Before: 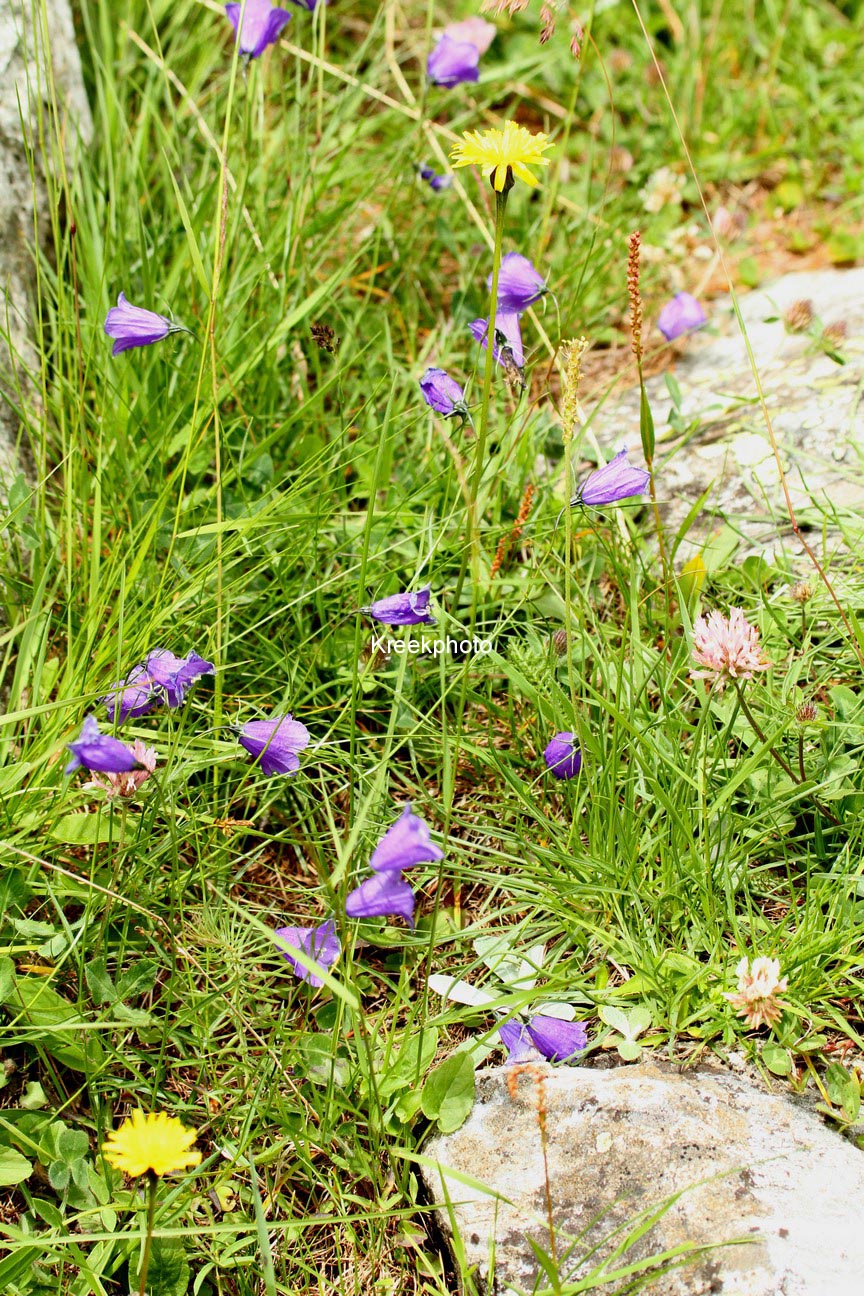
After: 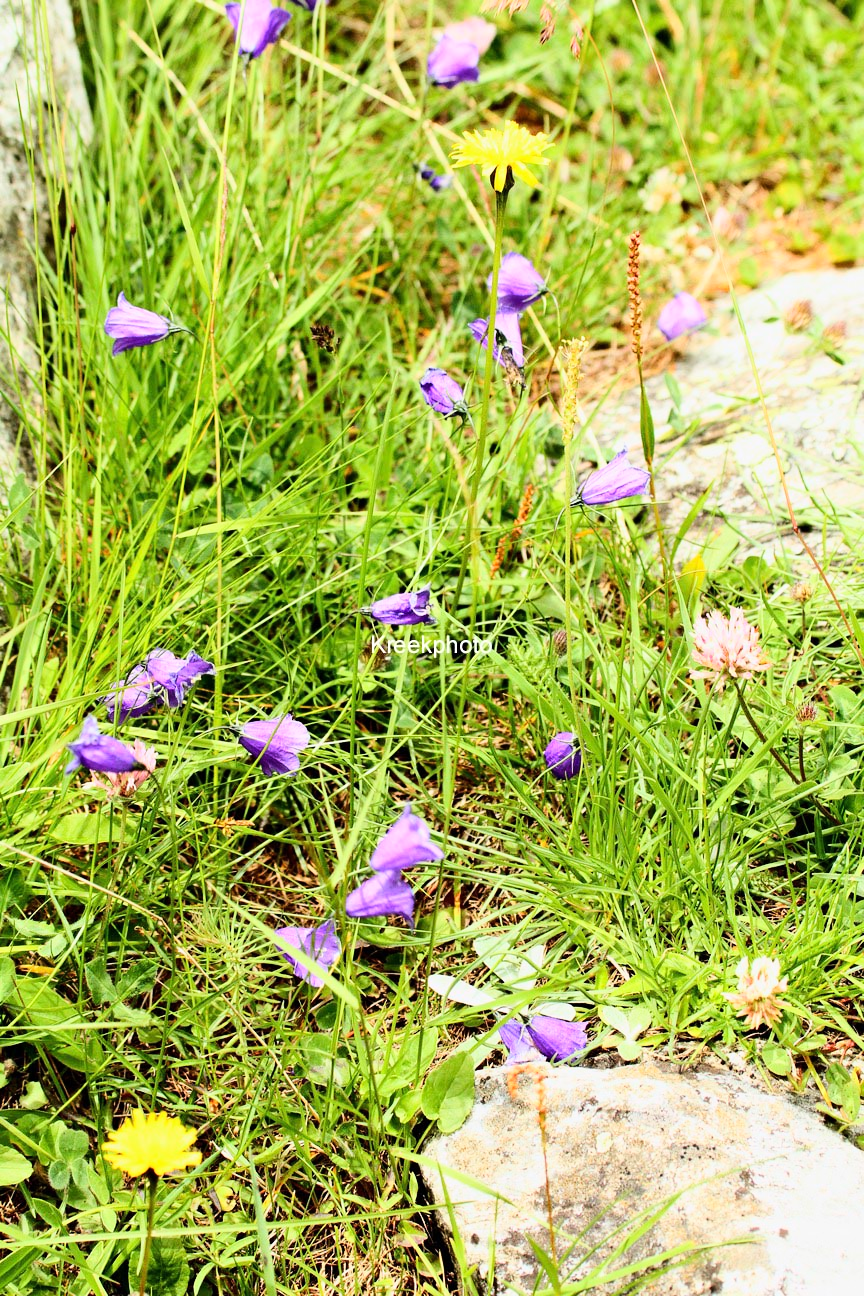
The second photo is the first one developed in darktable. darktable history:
base curve: curves: ch0 [(0, 0) (0.032, 0.025) (0.121, 0.166) (0.206, 0.329) (0.605, 0.79) (1, 1)]
